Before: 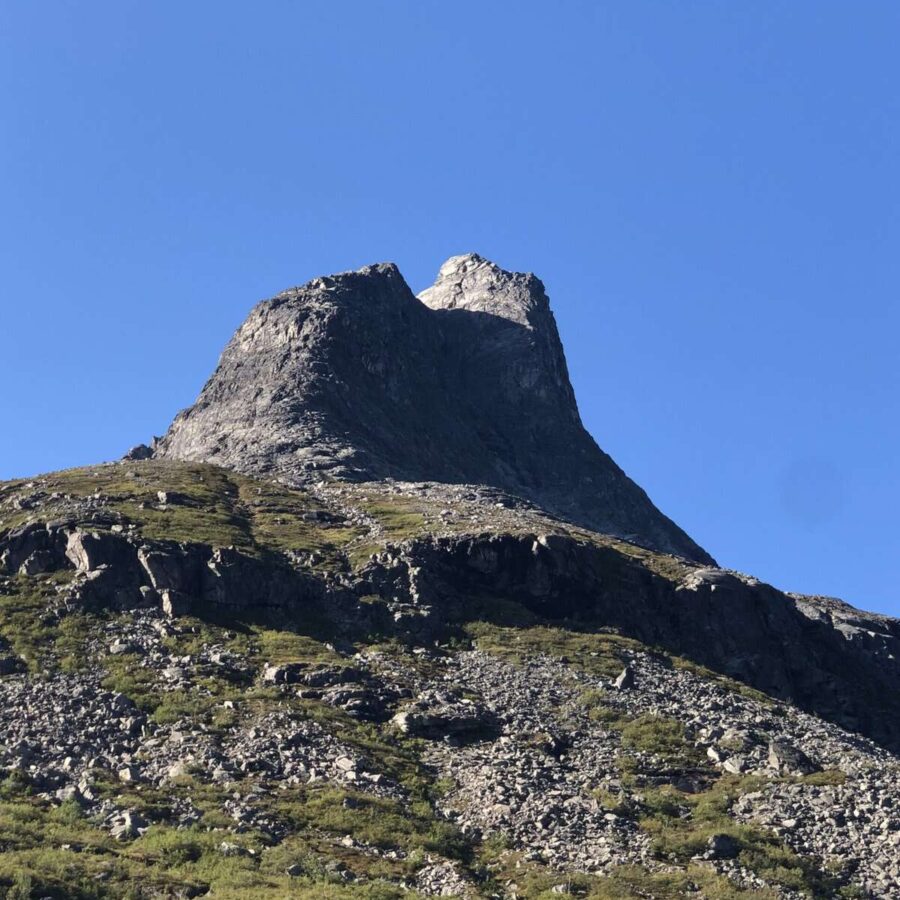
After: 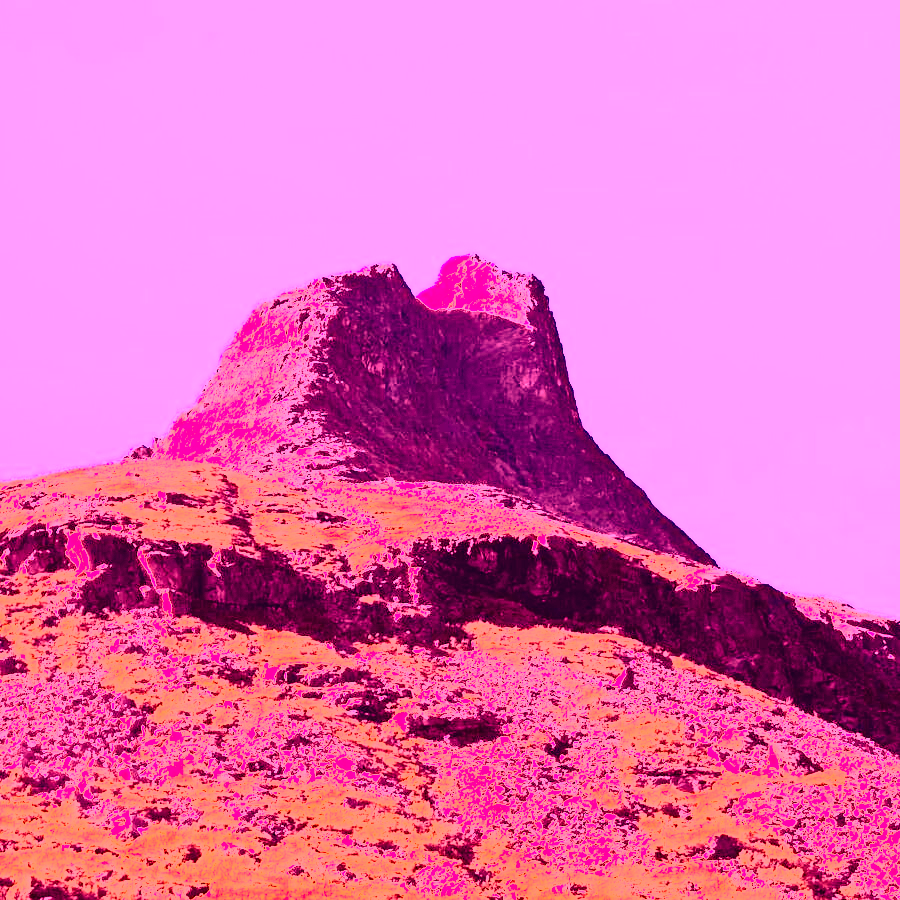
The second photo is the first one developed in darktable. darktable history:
tone curve: curves: ch0 [(0, 0.012) (0.036, 0.035) (0.274, 0.288) (0.504, 0.536) (0.844, 0.84) (1, 0.983)]; ch1 [(0, 0) (0.389, 0.403) (0.462, 0.486) (0.499, 0.498) (0.511, 0.502) (0.536, 0.547) (0.567, 0.588) (0.626, 0.645) (0.749, 0.781) (1, 1)]; ch2 [(0, 0) (0.457, 0.486) (0.5, 0.5) (0.56, 0.551) (0.615, 0.607) (0.704, 0.732) (1, 1)], color space Lab, independent channels, preserve colors none
white balance: red 4.26, blue 1.802
velvia: on, module defaults
tone equalizer: -7 EV 0.15 EV, -6 EV 0.6 EV, -5 EV 1.15 EV, -4 EV 1.33 EV, -3 EV 1.15 EV, -2 EV 0.6 EV, -1 EV 0.15 EV, mask exposure compensation -0.5 EV
contrast brightness saturation: contrast 0.5, saturation -0.1
